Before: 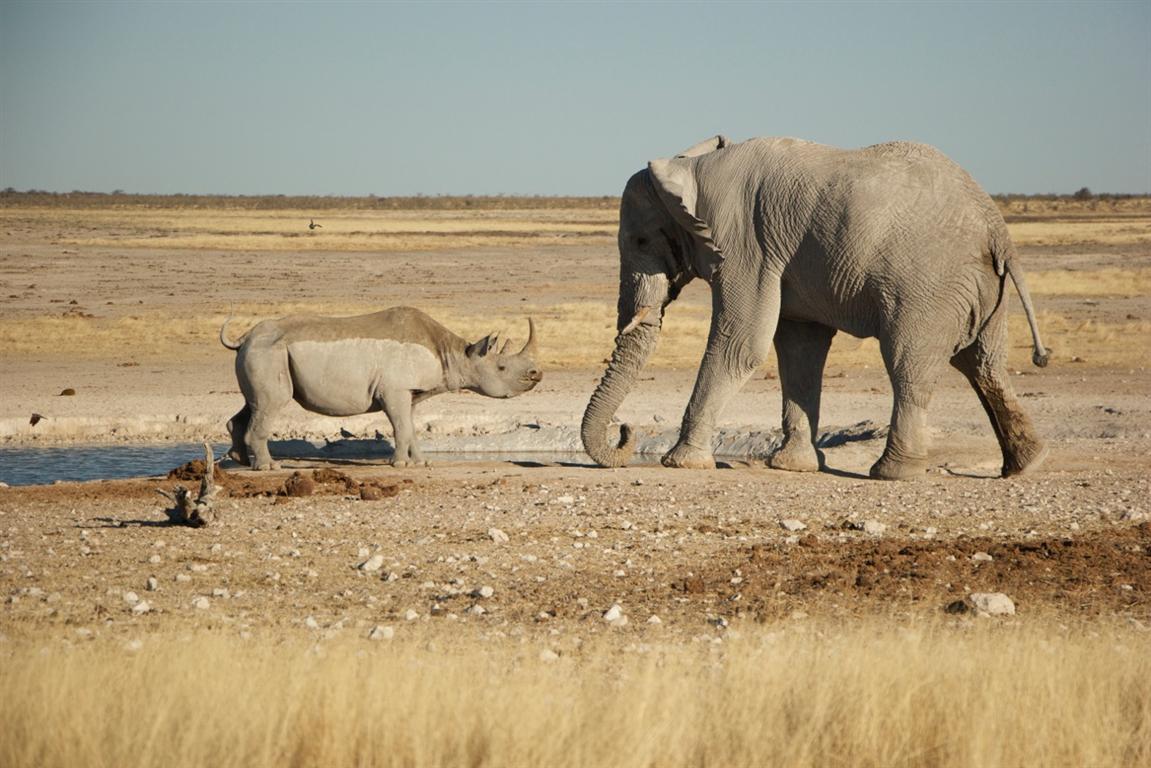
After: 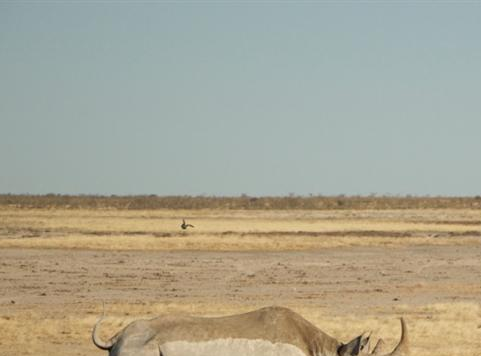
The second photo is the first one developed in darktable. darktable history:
crop and rotate: left 11.193%, top 0.05%, right 46.978%, bottom 53.468%
